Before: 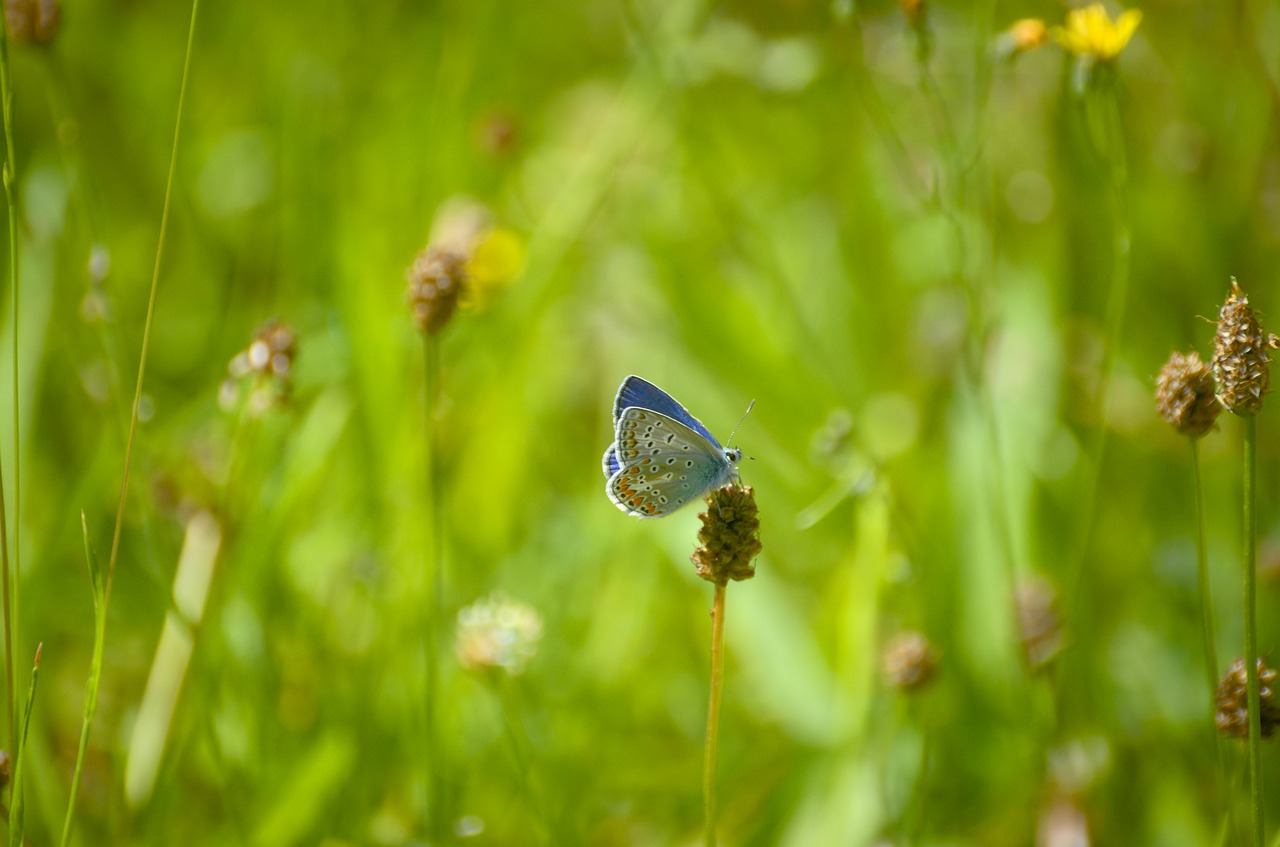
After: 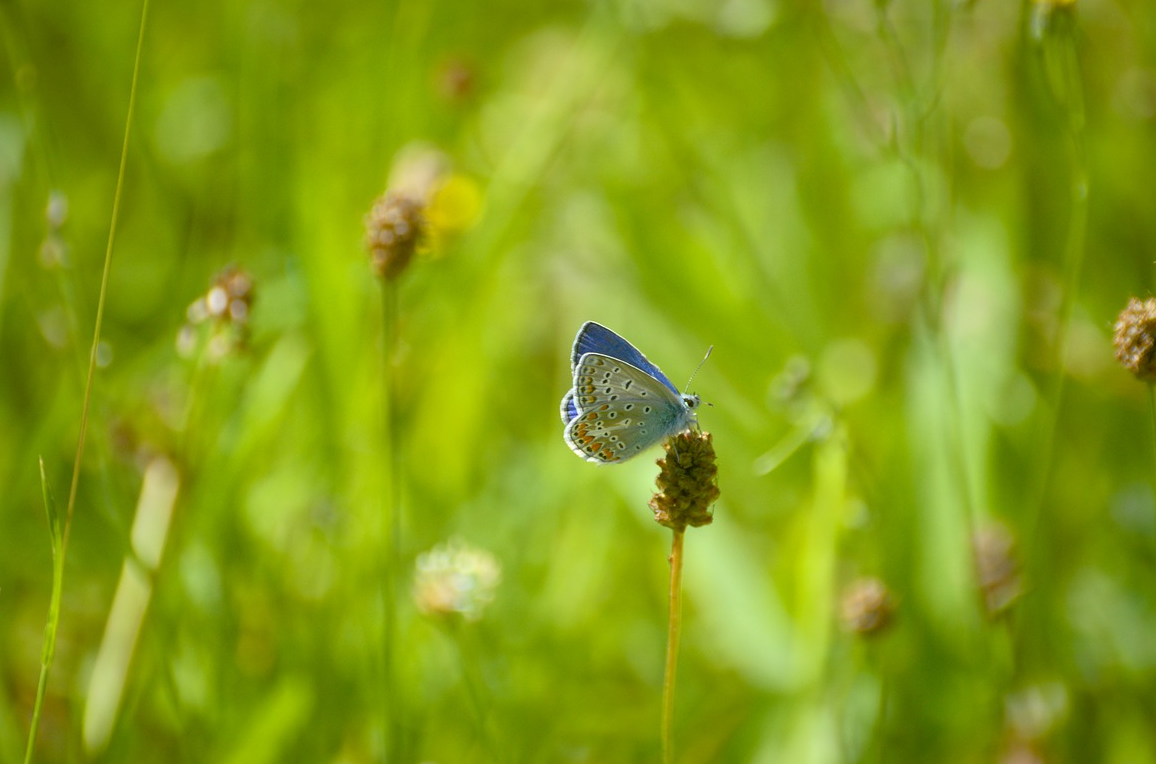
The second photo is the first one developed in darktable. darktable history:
crop: left 3.351%, top 6.464%, right 6.281%, bottom 3.225%
